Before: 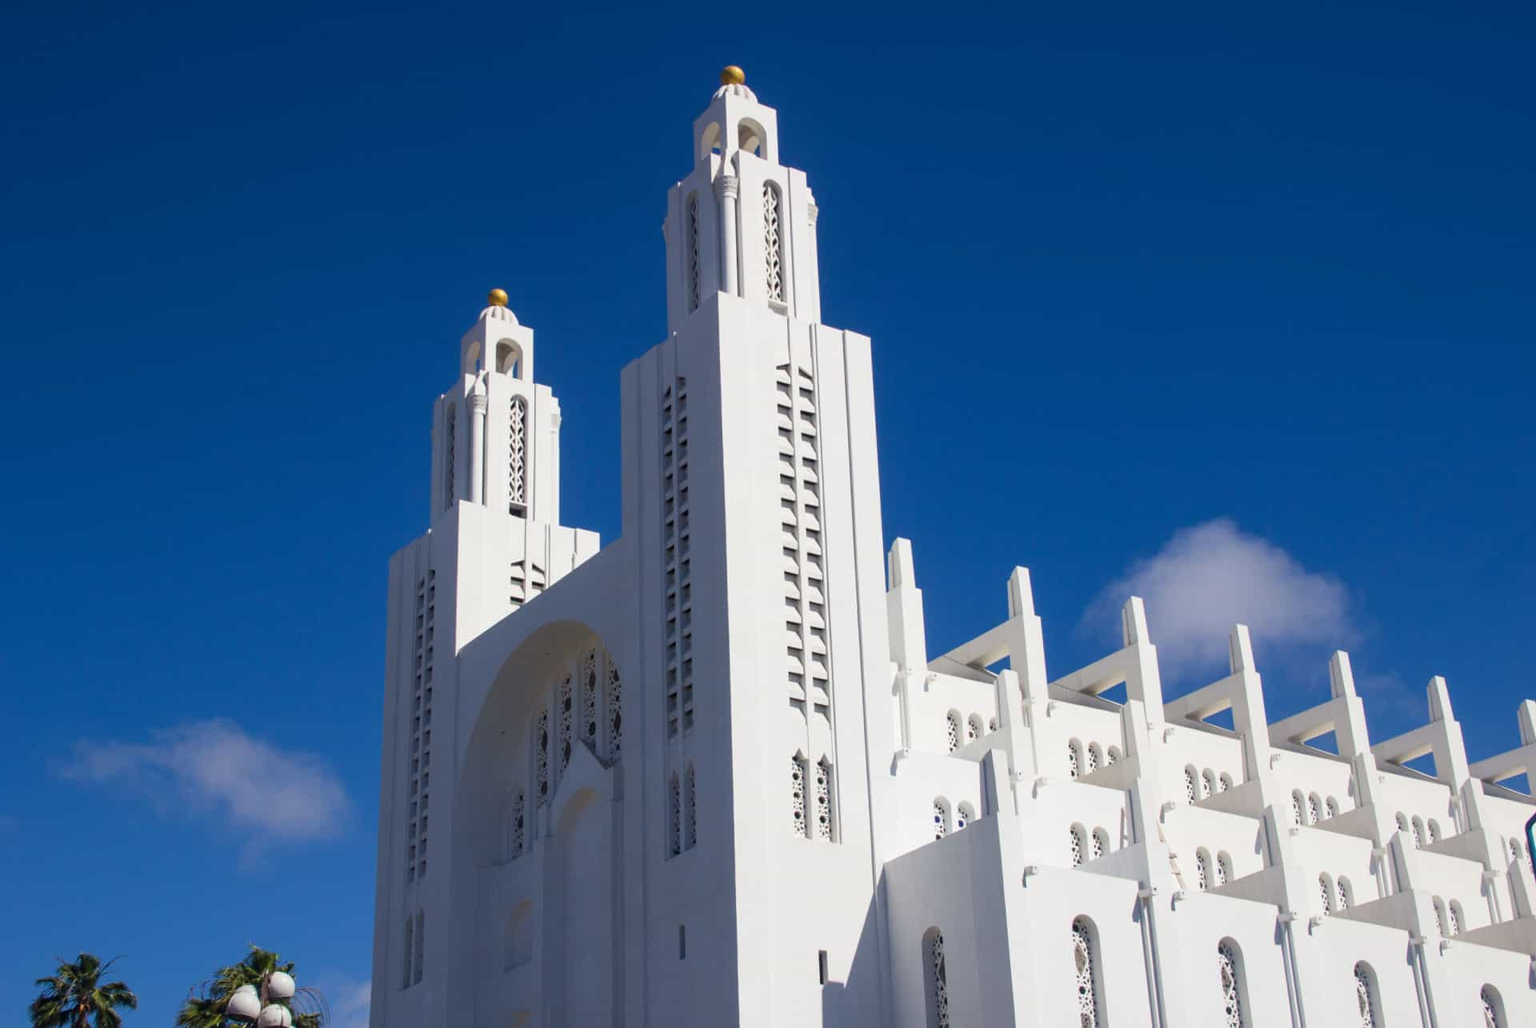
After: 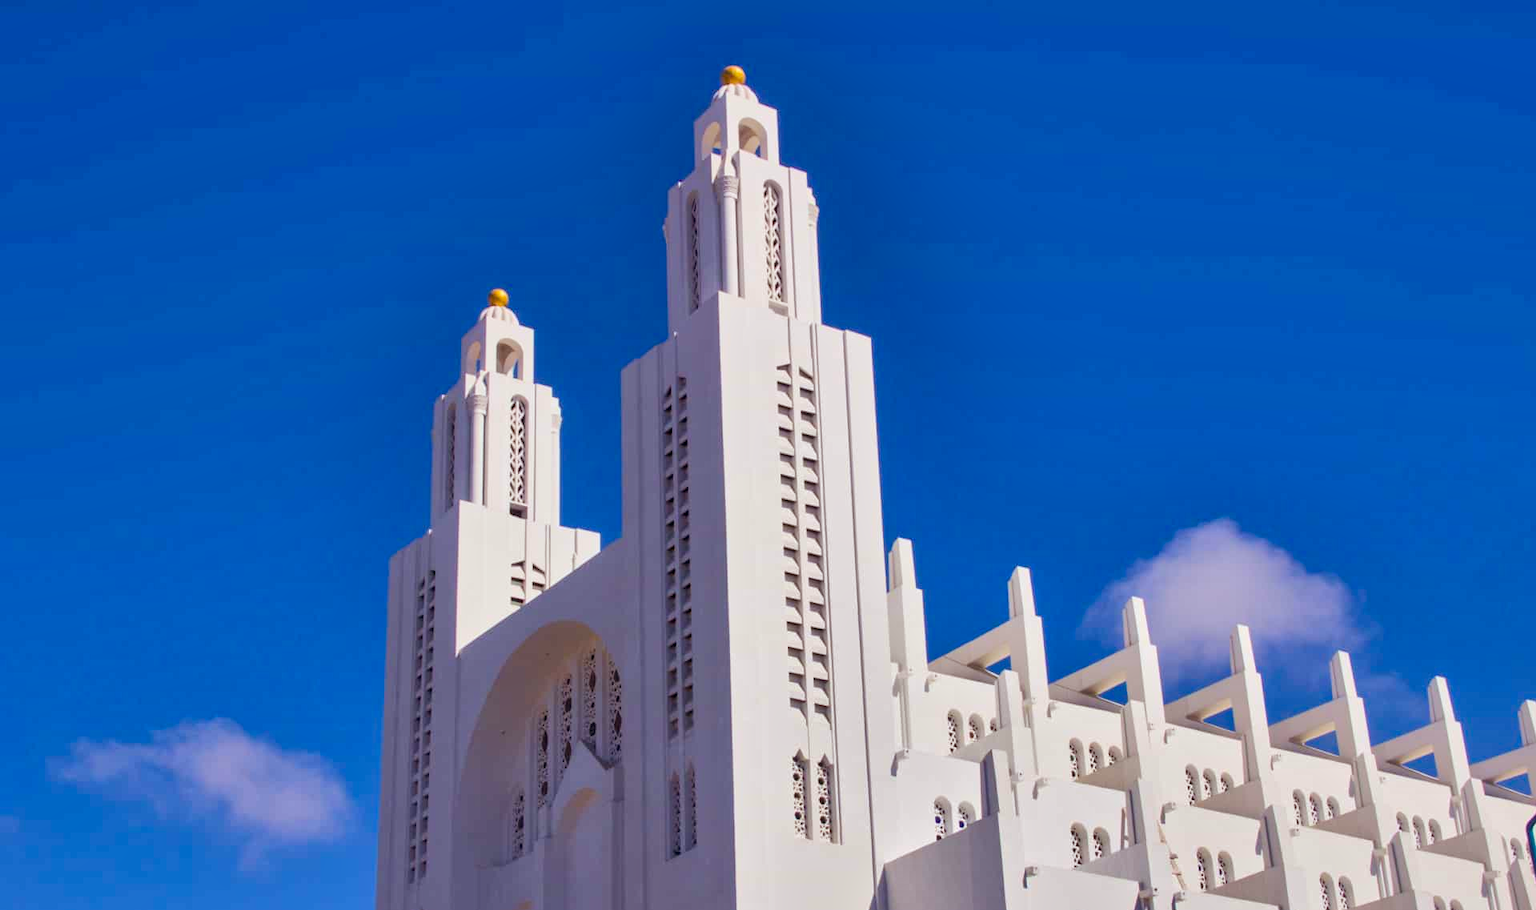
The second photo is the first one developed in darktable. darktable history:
shadows and highlights: shadows 60, soften with gaussian
tone equalizer: -8 EV -0.002 EV, -7 EV 0.005 EV, -6 EV -0.009 EV, -5 EV 0.011 EV, -4 EV -0.012 EV, -3 EV 0.007 EV, -2 EV -0.062 EV, -1 EV -0.293 EV, +0 EV -0.582 EV, smoothing diameter 2%, edges refinement/feathering 20, mask exposure compensation -1.57 EV, filter diffusion 5
local contrast: mode bilateral grid, contrast 20, coarseness 50, detail 120%, midtone range 0.2
rgb levels: mode RGB, independent channels, levels [[0, 0.474, 1], [0, 0.5, 1], [0, 0.5, 1]]
crop and rotate: top 0%, bottom 11.49%
color balance rgb: perceptual saturation grading › global saturation 25%, perceptual brilliance grading › mid-tones 10%, perceptual brilliance grading › shadows 15%, global vibrance 20%
